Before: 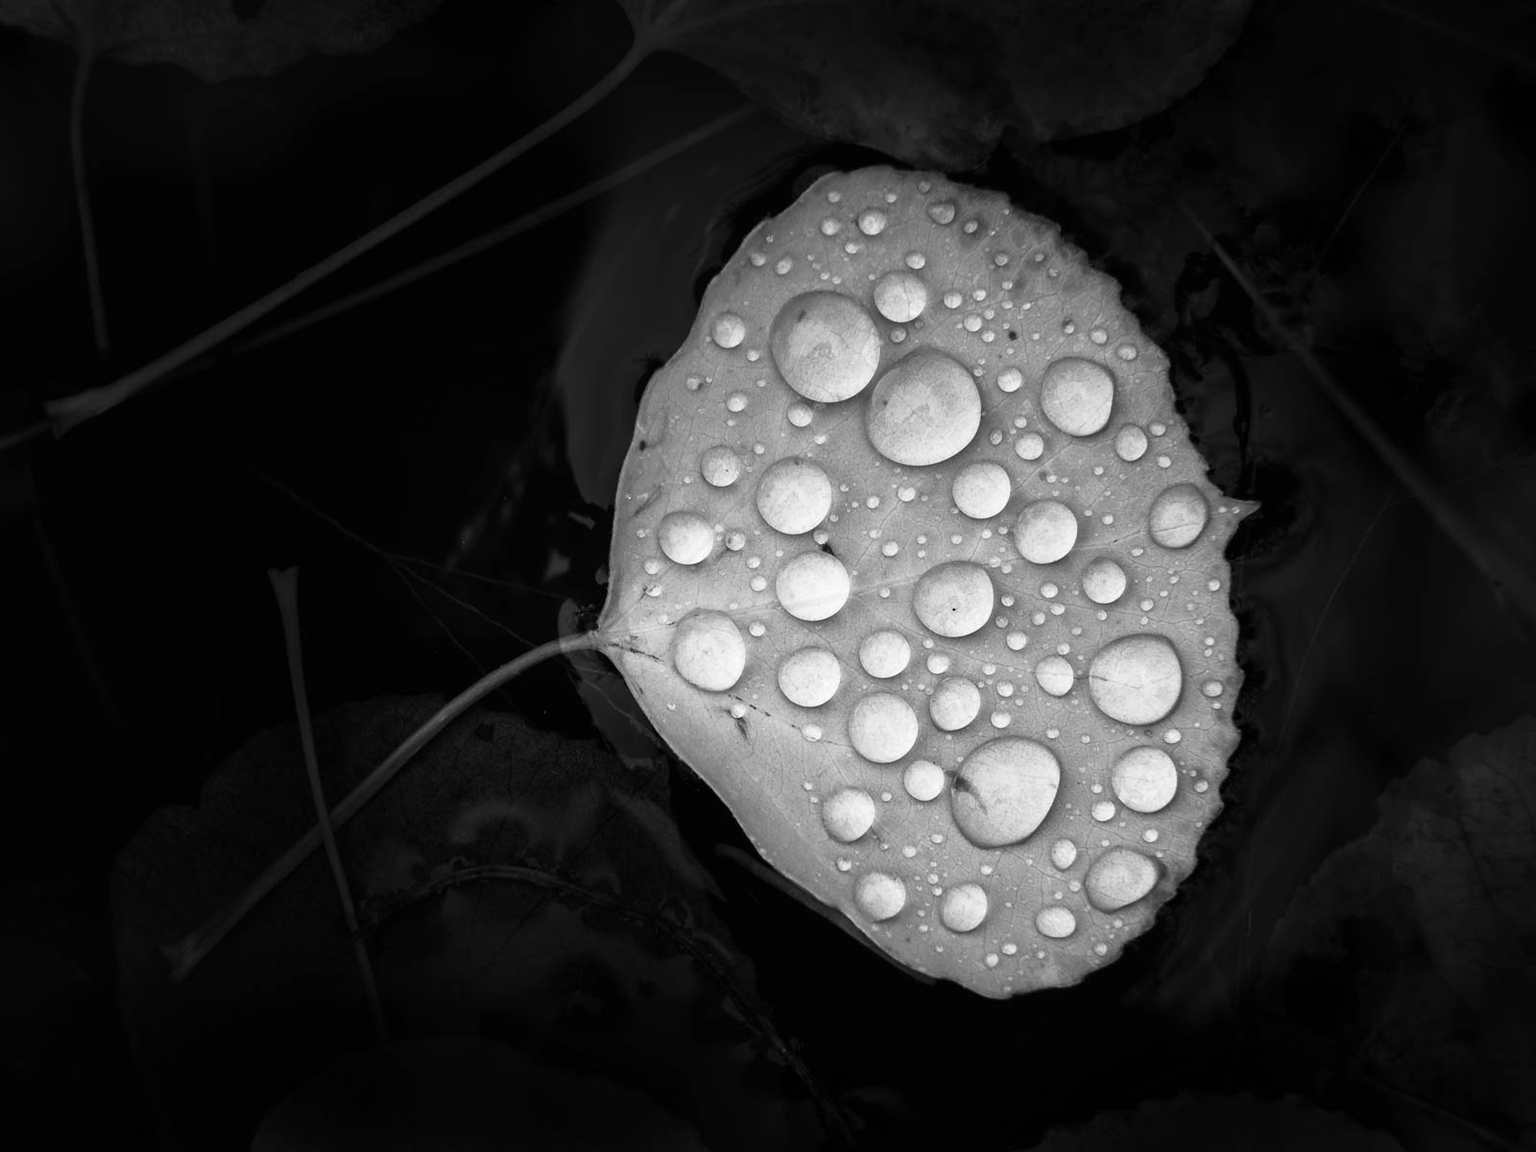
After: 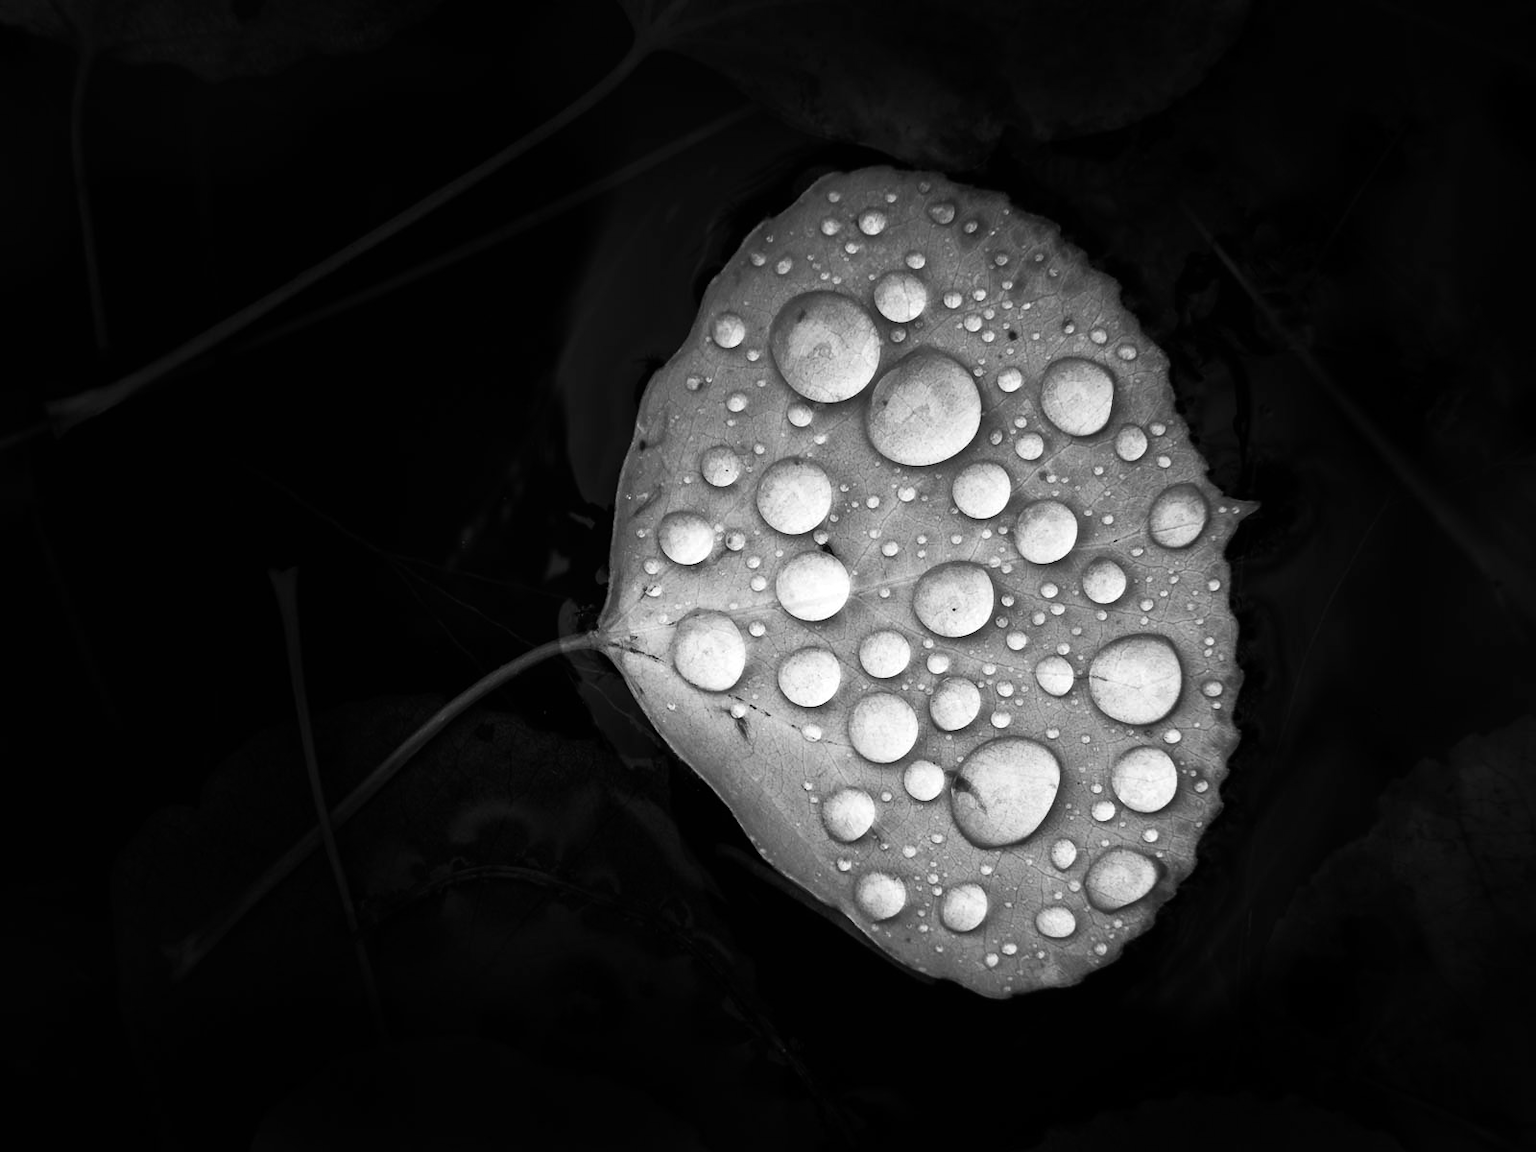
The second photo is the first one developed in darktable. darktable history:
color balance rgb: perceptual saturation grading › highlights -31.88%, perceptual saturation grading › mid-tones 5.8%, perceptual saturation grading › shadows 18.12%, perceptual brilliance grading › highlights 3.62%, perceptual brilliance grading › mid-tones -18.12%, perceptual brilliance grading › shadows -41.3%
color zones: curves: ch0 [(0.002, 0.593) (0.143, 0.417) (0.285, 0.541) (0.455, 0.289) (0.608, 0.327) (0.727, 0.283) (0.869, 0.571) (1, 0.603)]; ch1 [(0, 0) (0.143, 0) (0.286, 0) (0.429, 0) (0.571, 0) (0.714, 0) (0.857, 0)]
